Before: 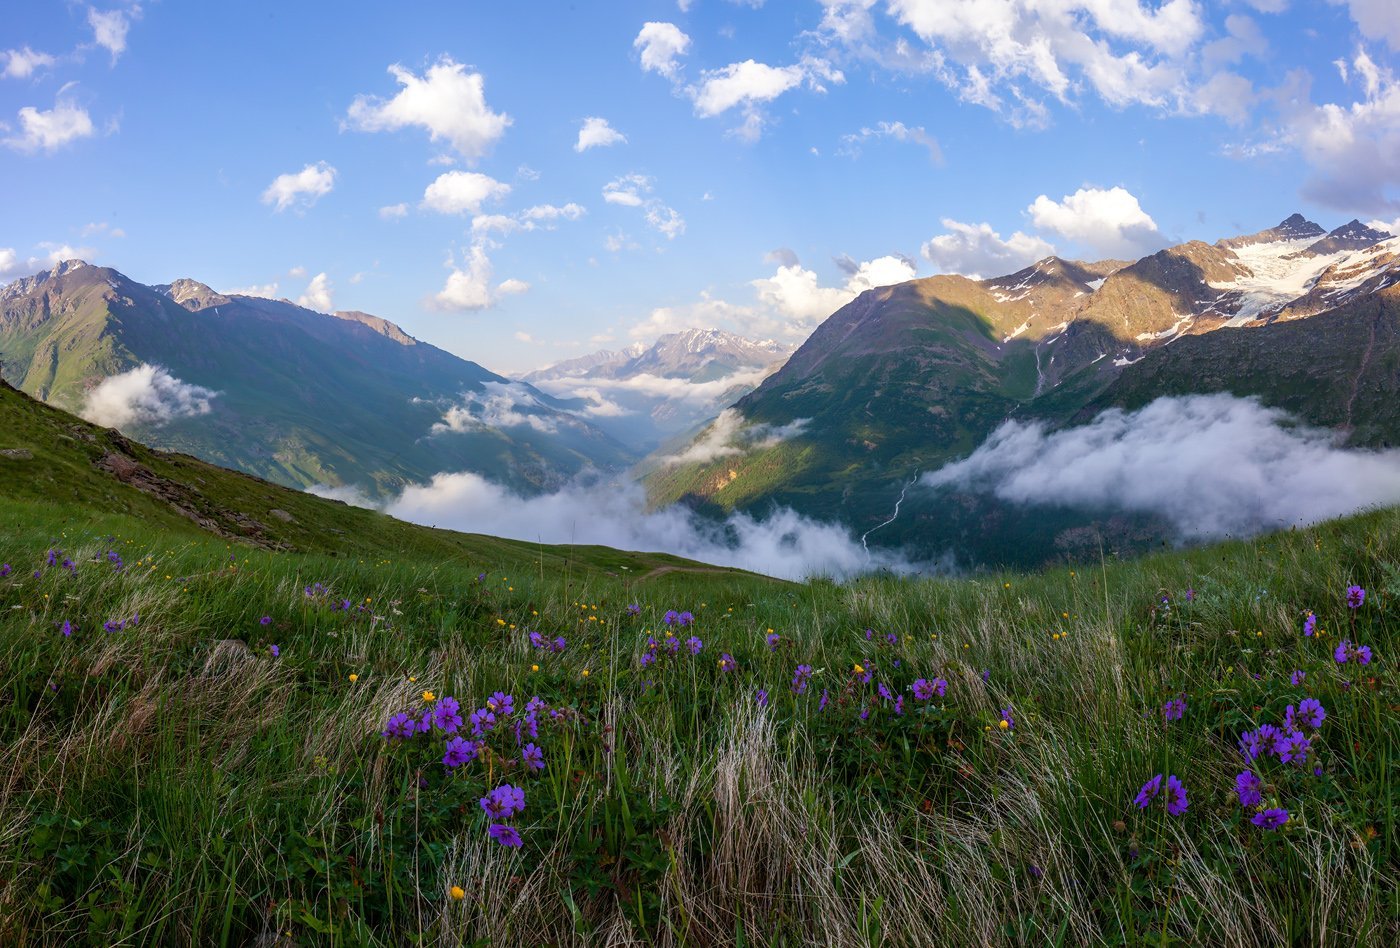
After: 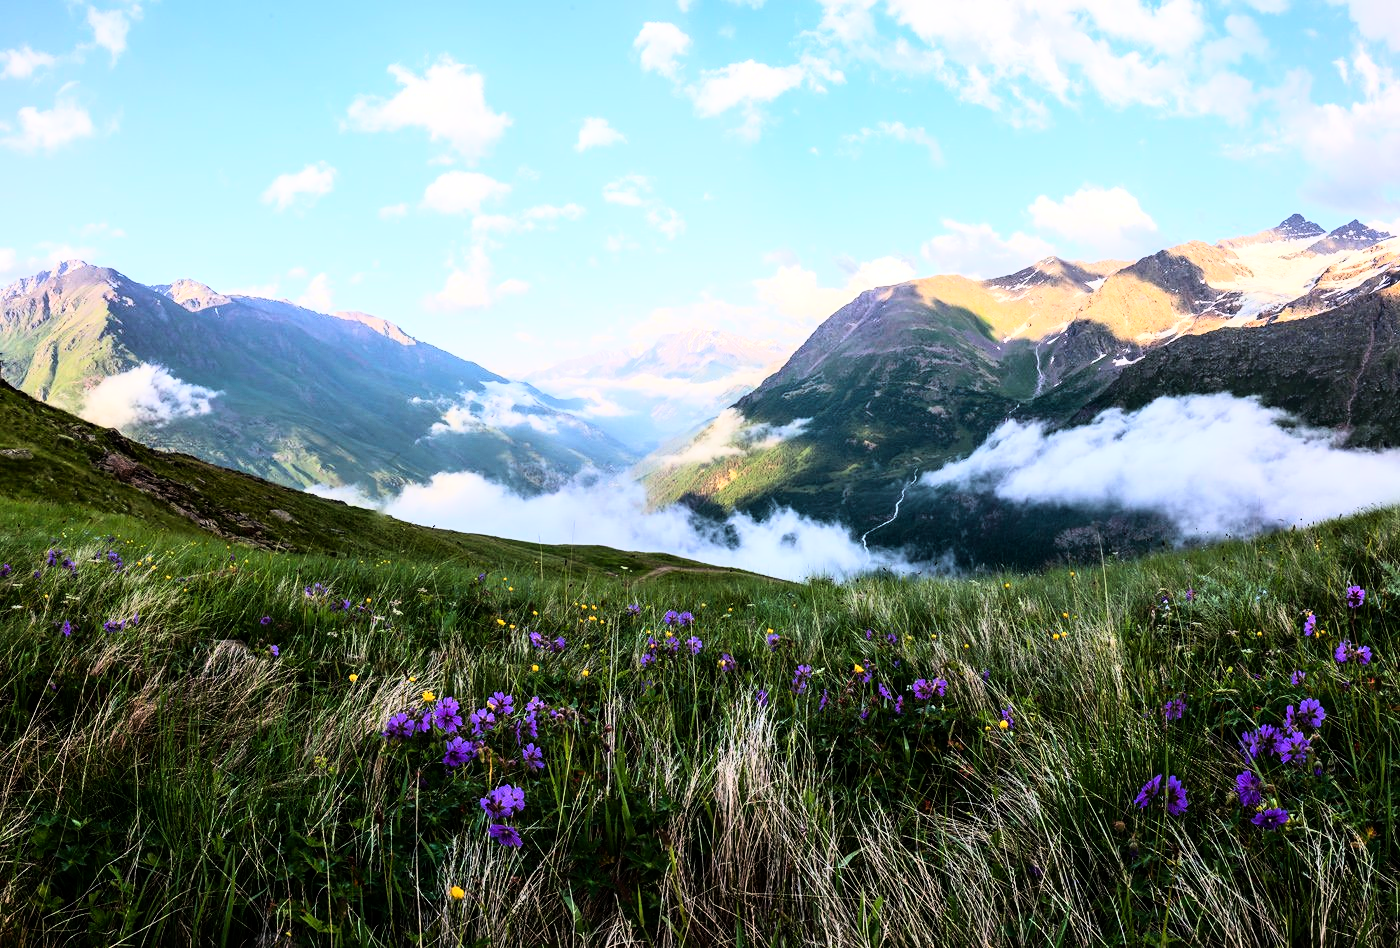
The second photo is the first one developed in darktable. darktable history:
exposure: black level correction 0.001, compensate highlight preservation false
rgb curve: curves: ch0 [(0, 0) (0.21, 0.15) (0.24, 0.21) (0.5, 0.75) (0.75, 0.96) (0.89, 0.99) (1, 1)]; ch1 [(0, 0.02) (0.21, 0.13) (0.25, 0.2) (0.5, 0.67) (0.75, 0.9) (0.89, 0.97) (1, 1)]; ch2 [(0, 0.02) (0.21, 0.13) (0.25, 0.2) (0.5, 0.67) (0.75, 0.9) (0.89, 0.97) (1, 1)], compensate middle gray true
